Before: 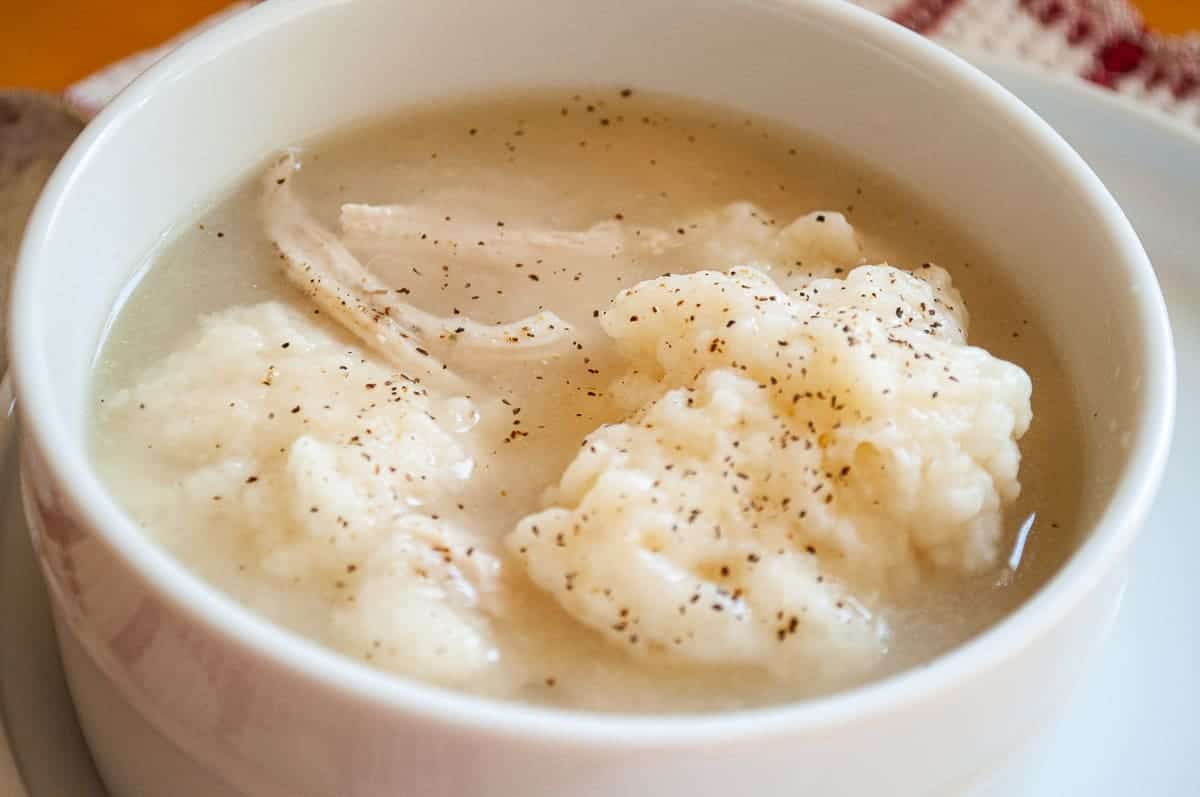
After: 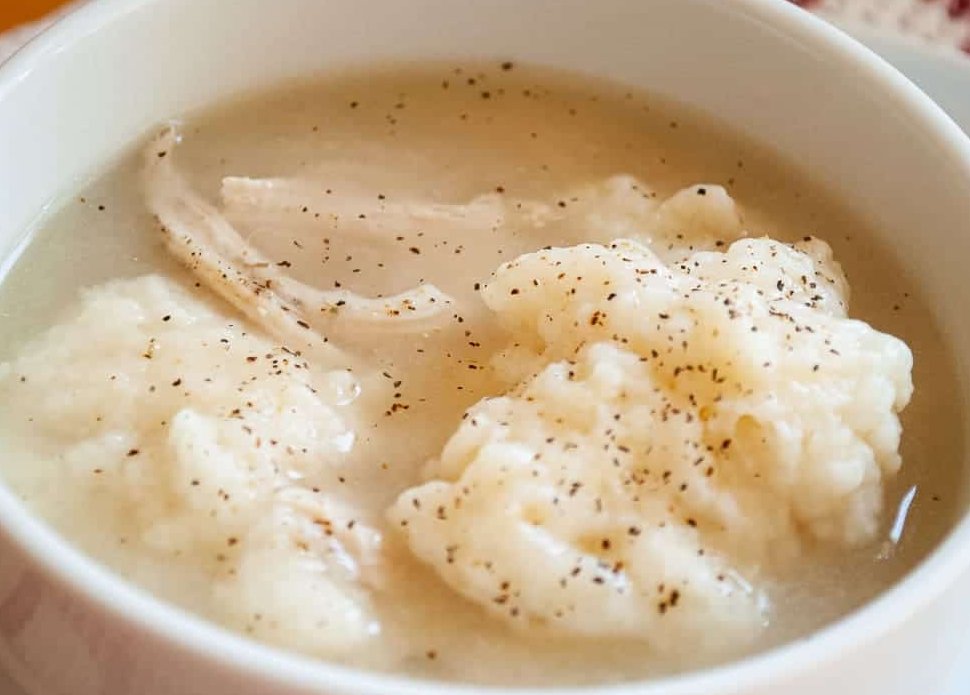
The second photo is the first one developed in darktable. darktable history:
crop: left 9.967%, top 3.499%, right 9.179%, bottom 9.228%
